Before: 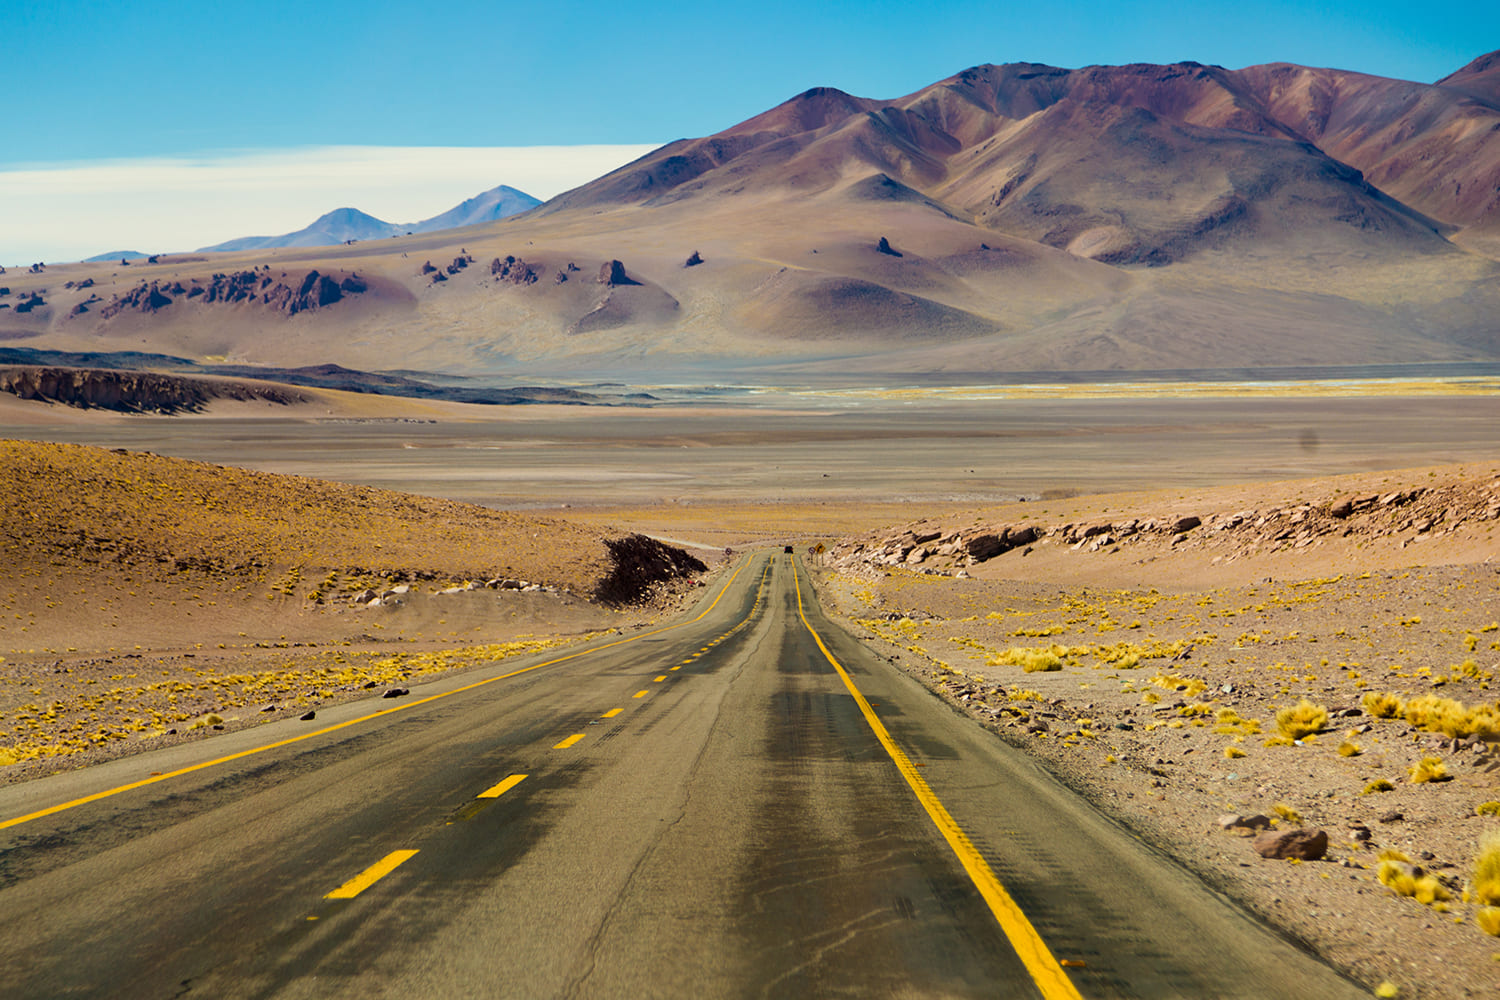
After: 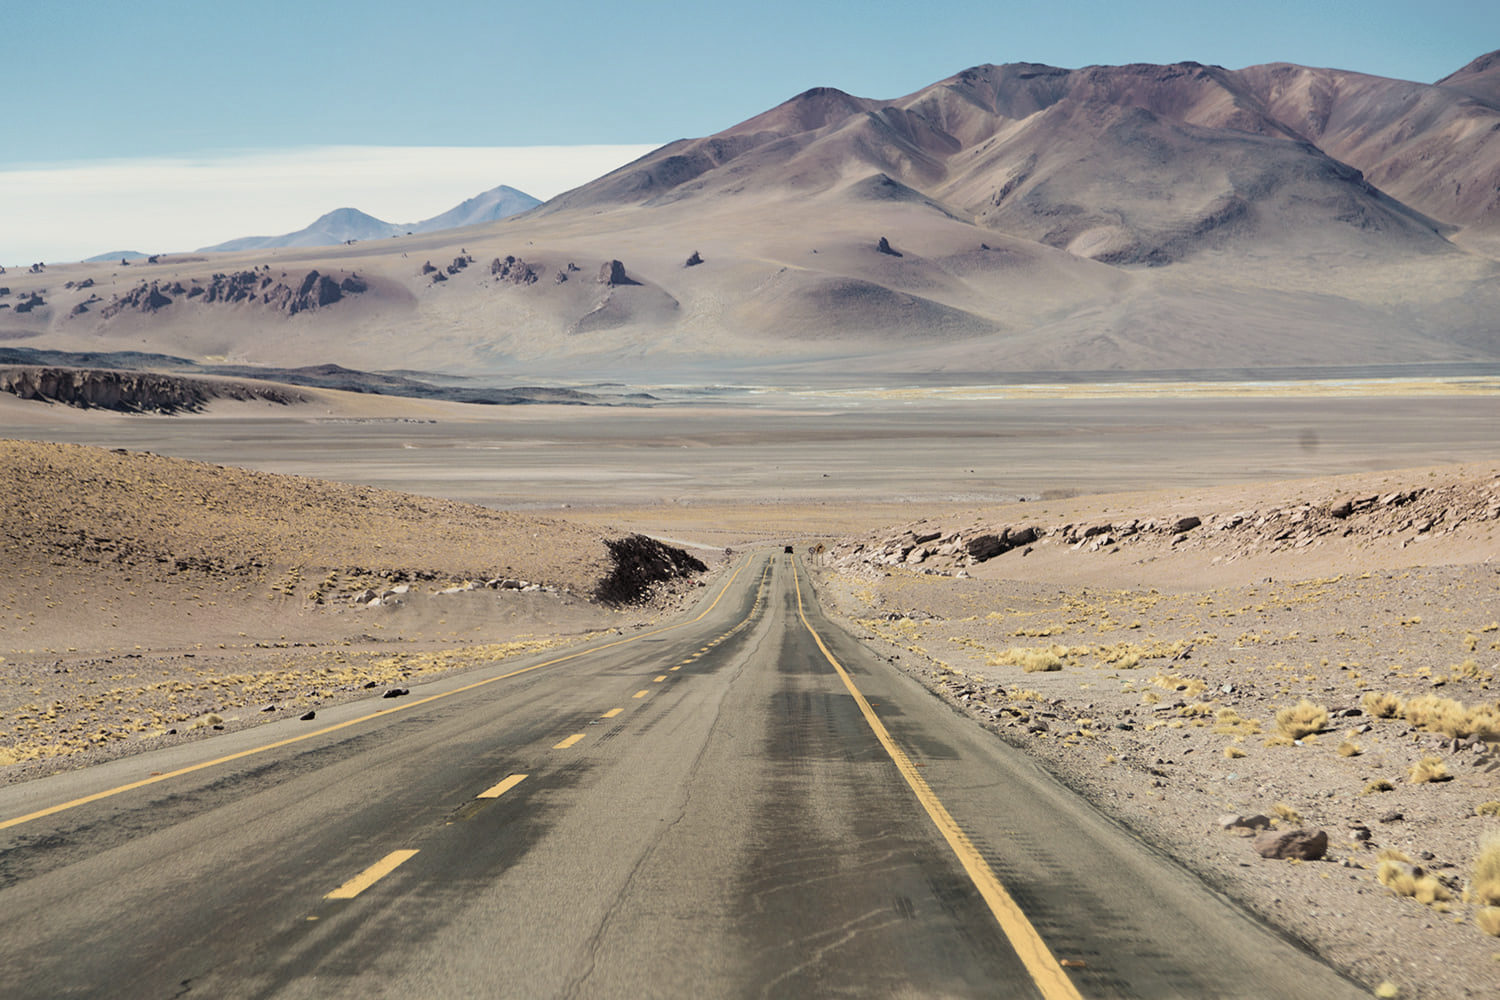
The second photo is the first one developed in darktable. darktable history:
exposure: exposure -0.153 EV, compensate highlight preservation false
contrast brightness saturation: brightness 0.18, saturation -0.5
